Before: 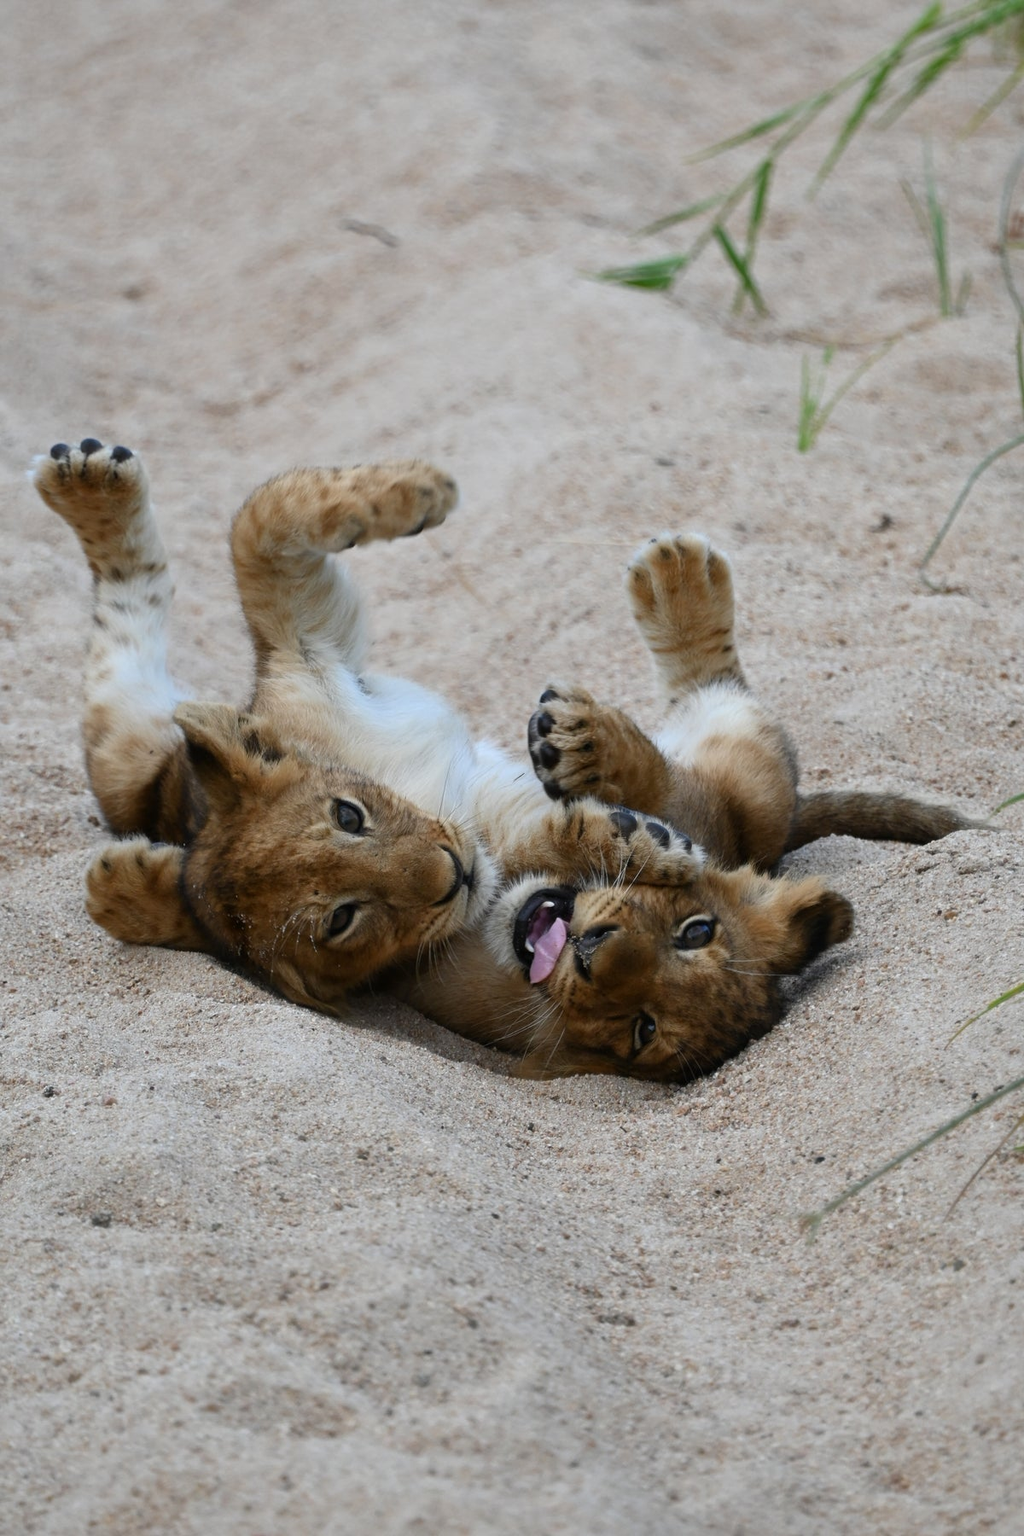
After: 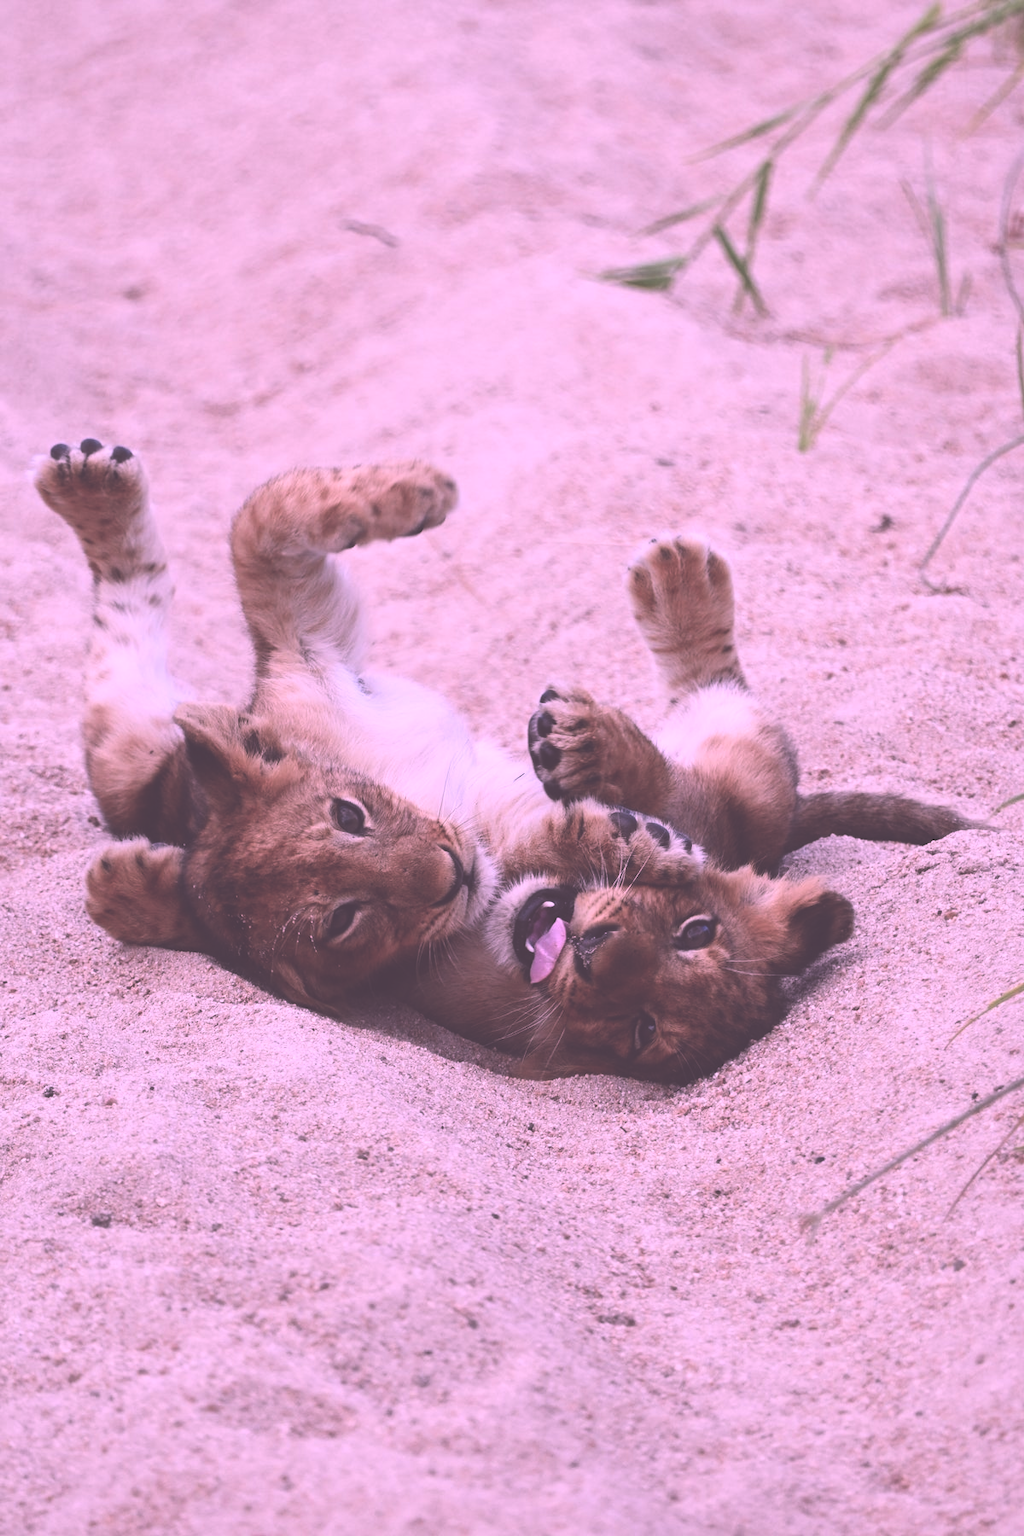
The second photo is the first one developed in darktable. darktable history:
color correction: highlights a* 19.5, highlights b* -11.53, saturation 1.69
contrast brightness saturation: contrast 0.25, saturation -0.31
exposure: black level correction -0.087, compensate highlight preservation false
